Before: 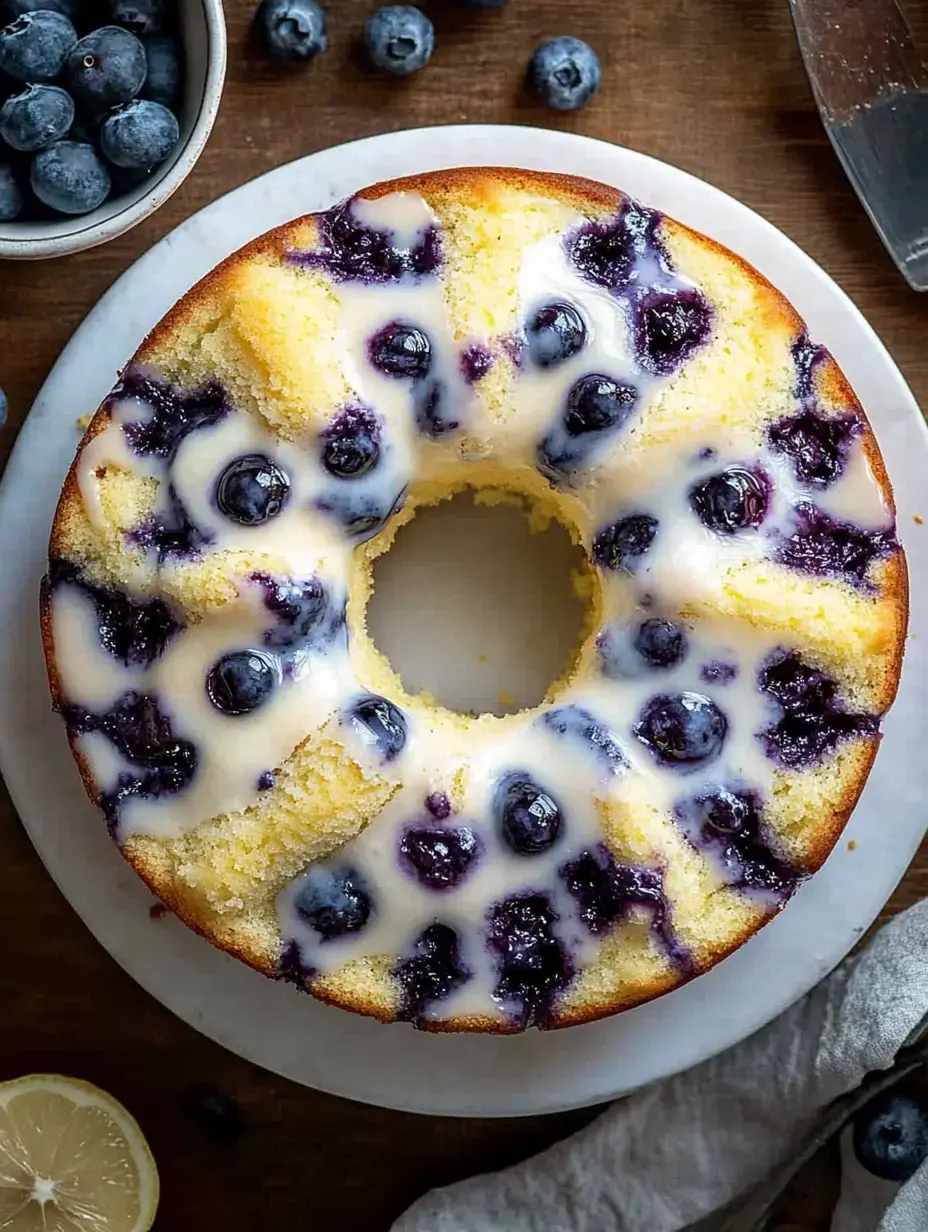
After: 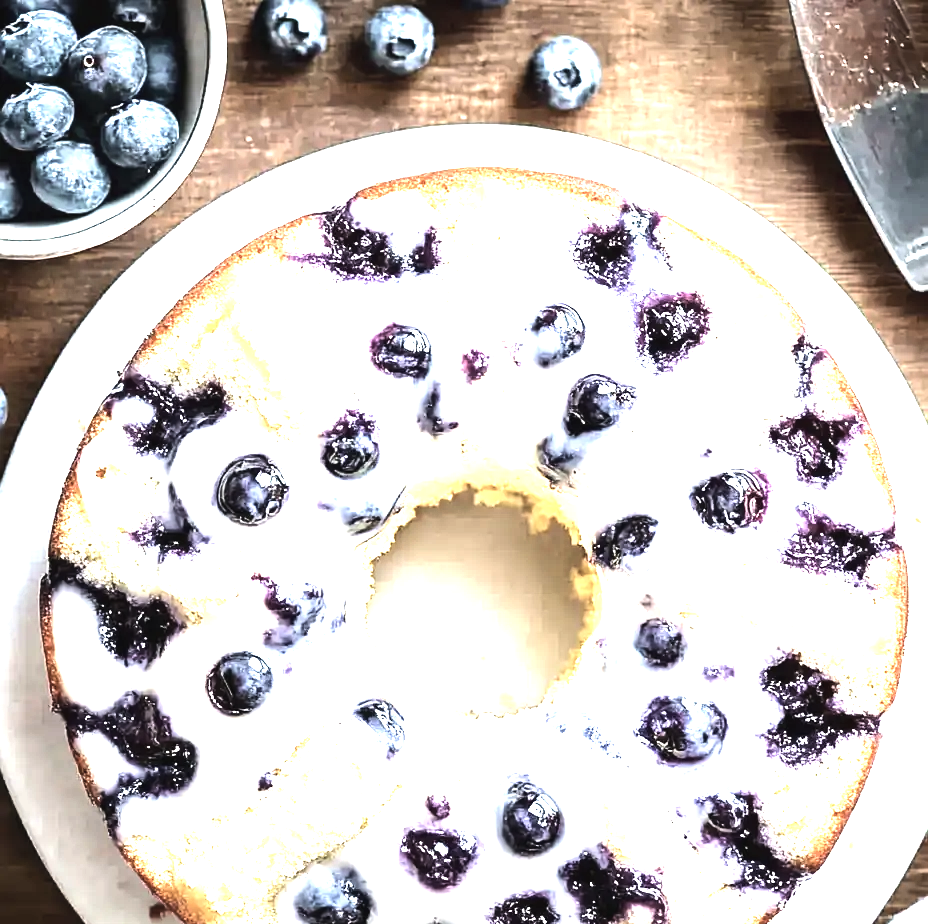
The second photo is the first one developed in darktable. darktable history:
exposure: black level correction 0, exposure 2.16 EV, compensate highlight preservation false
crop: bottom 24.985%
contrast brightness saturation: contrast -0.064, saturation -0.406
tone equalizer: -8 EV -1.06 EV, -7 EV -1.02 EV, -6 EV -0.9 EV, -5 EV -0.545 EV, -3 EV 0.568 EV, -2 EV 0.891 EV, -1 EV 0.993 EV, +0 EV 1.08 EV, edges refinement/feathering 500, mask exposure compensation -1.57 EV, preserve details no
